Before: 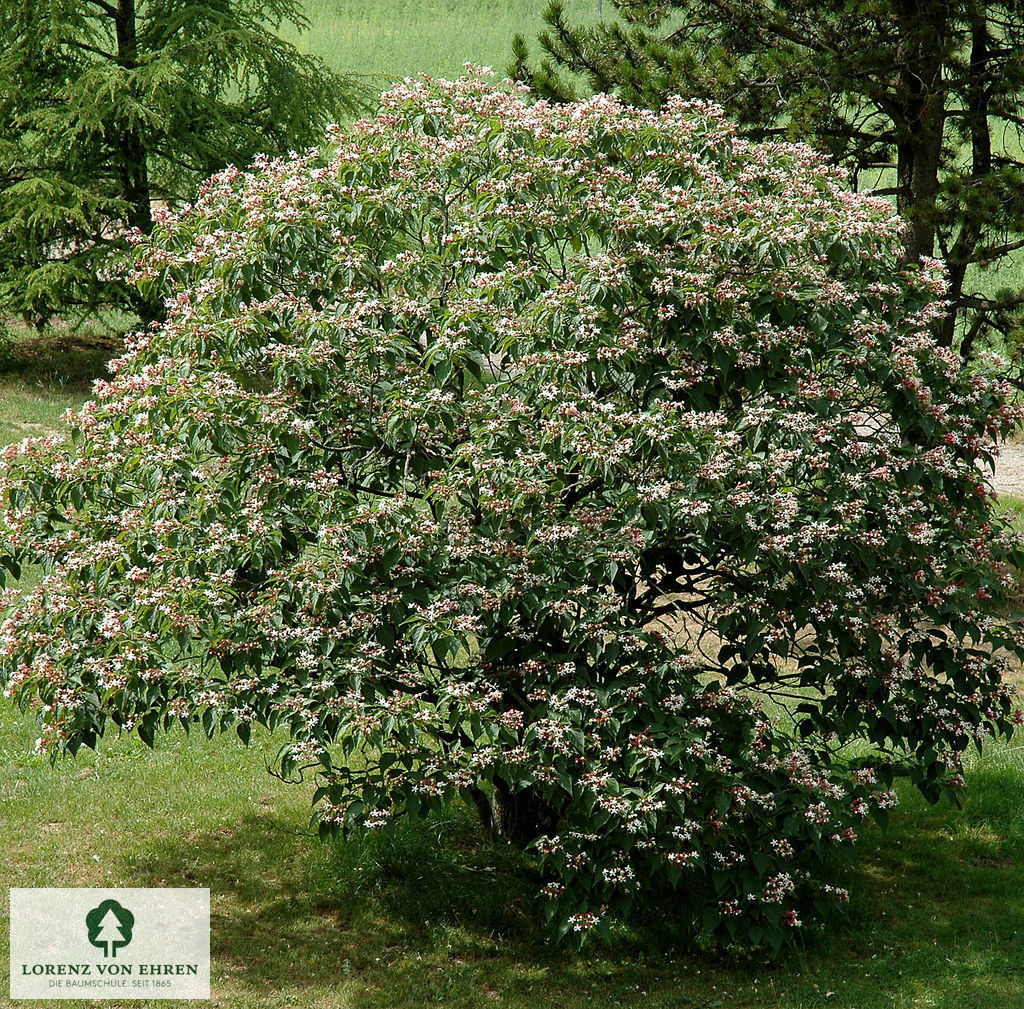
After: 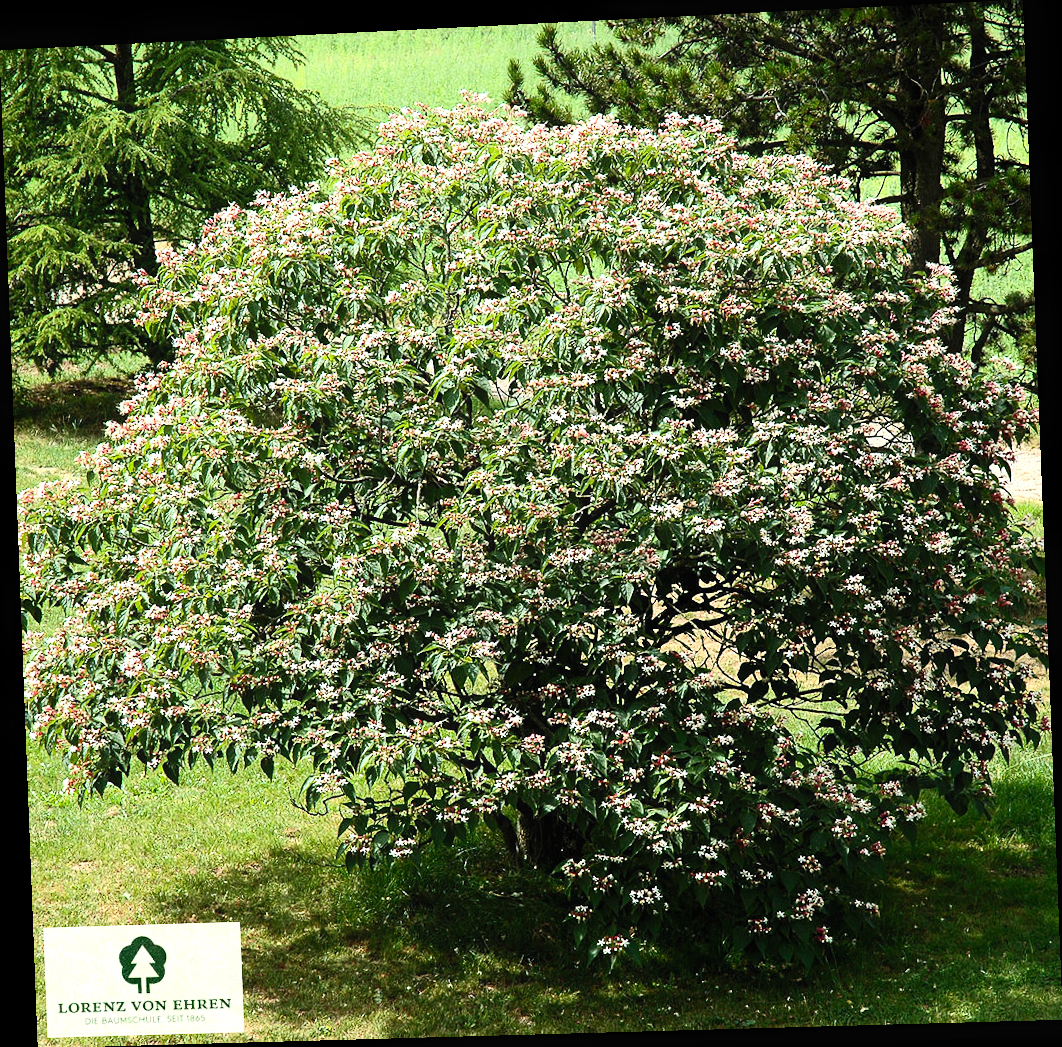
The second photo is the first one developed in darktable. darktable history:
tone equalizer: -8 EV -0.75 EV, -7 EV -0.7 EV, -6 EV -0.6 EV, -5 EV -0.4 EV, -3 EV 0.4 EV, -2 EV 0.6 EV, -1 EV 0.7 EV, +0 EV 0.75 EV, edges refinement/feathering 500, mask exposure compensation -1.57 EV, preserve details no
contrast equalizer: y [[0.5, 0.5, 0.468, 0.5, 0.5, 0.5], [0.5 ×6], [0.5 ×6], [0 ×6], [0 ×6]]
contrast brightness saturation: contrast 0.2, brightness 0.16, saturation 0.22
rotate and perspective: rotation -2.22°, lens shift (horizontal) -0.022, automatic cropping off
